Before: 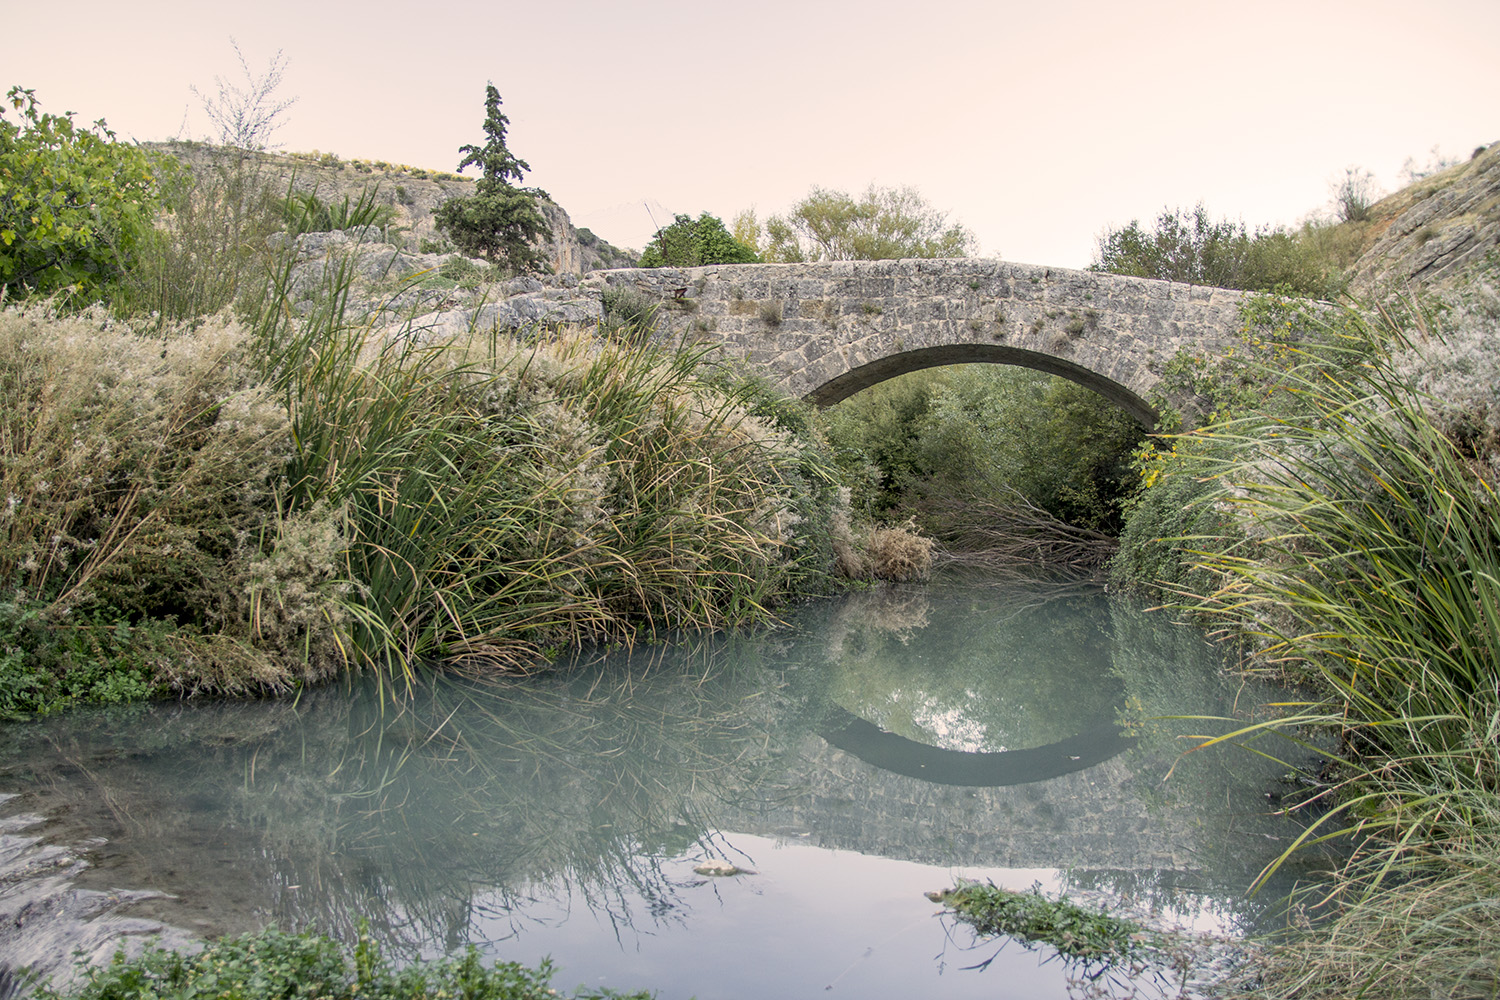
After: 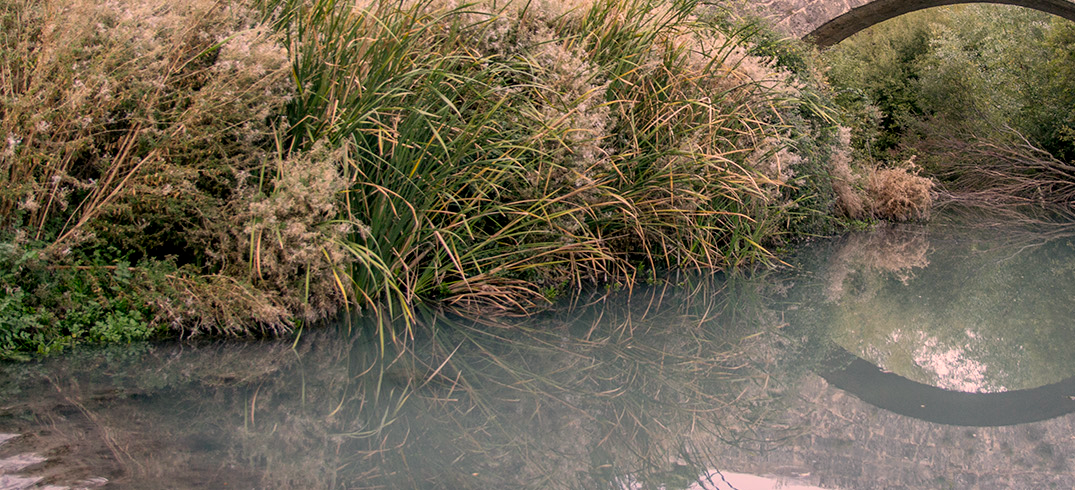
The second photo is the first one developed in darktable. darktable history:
color correction: highlights a* 14.62, highlights b* 4.75
crop: top 36.014%, right 28.279%, bottom 14.903%
